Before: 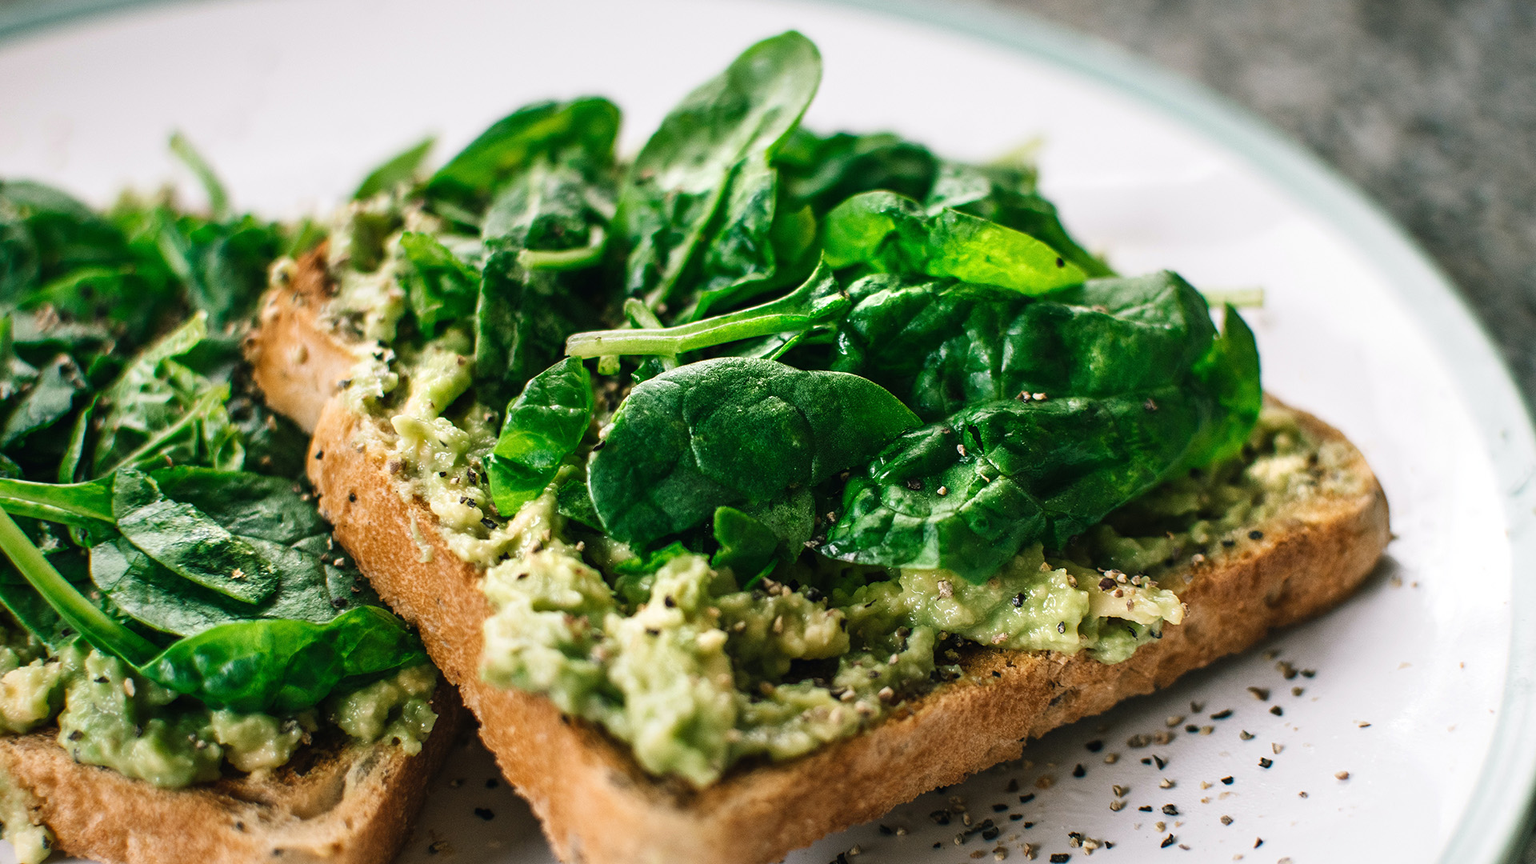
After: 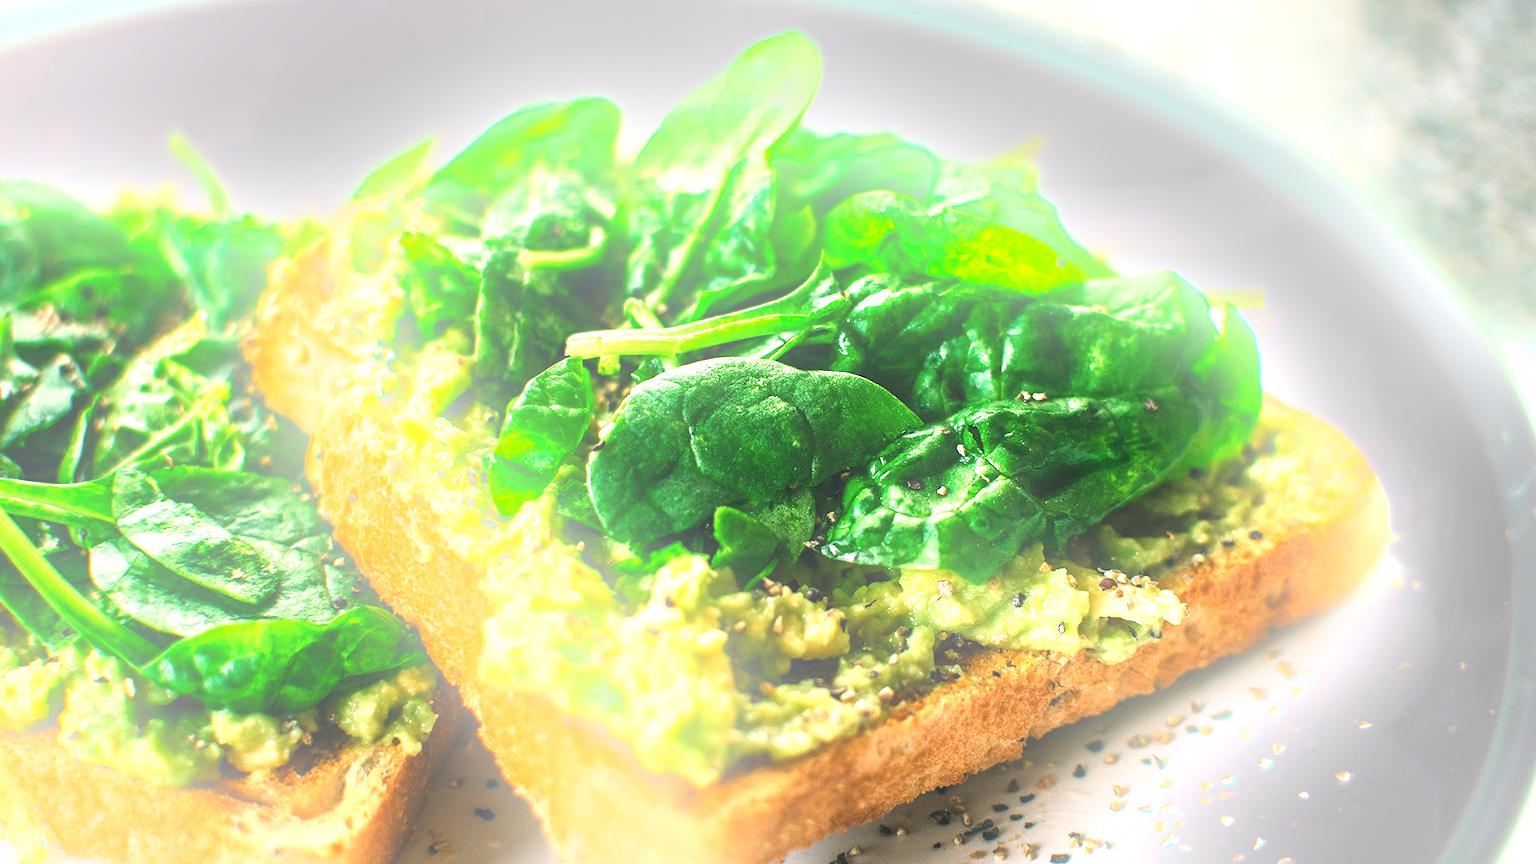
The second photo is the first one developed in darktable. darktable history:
bloom: on, module defaults
exposure: black level correction 0, exposure 1.45 EV, compensate exposure bias true, compensate highlight preservation false
